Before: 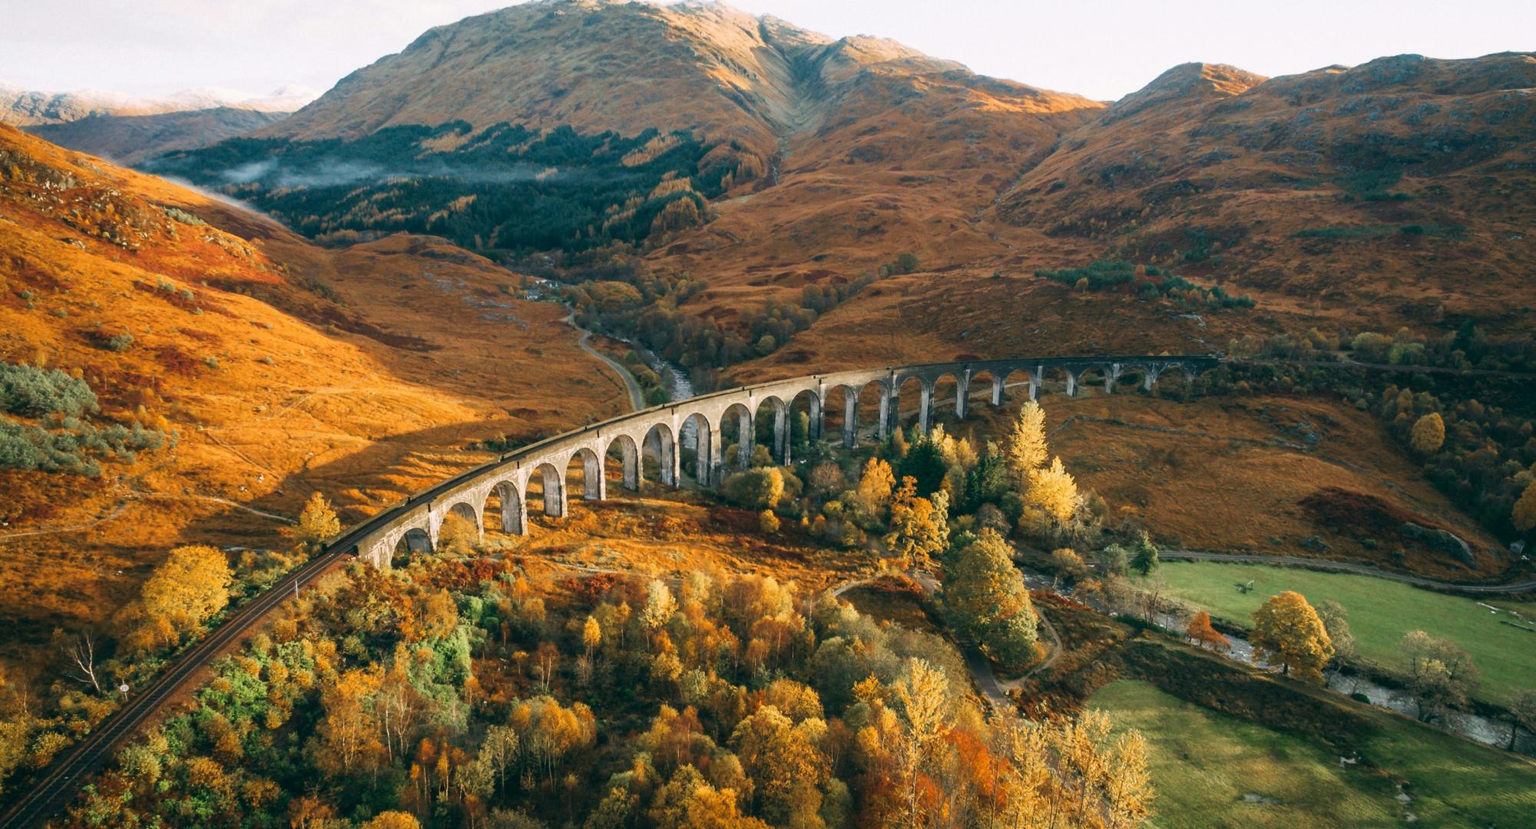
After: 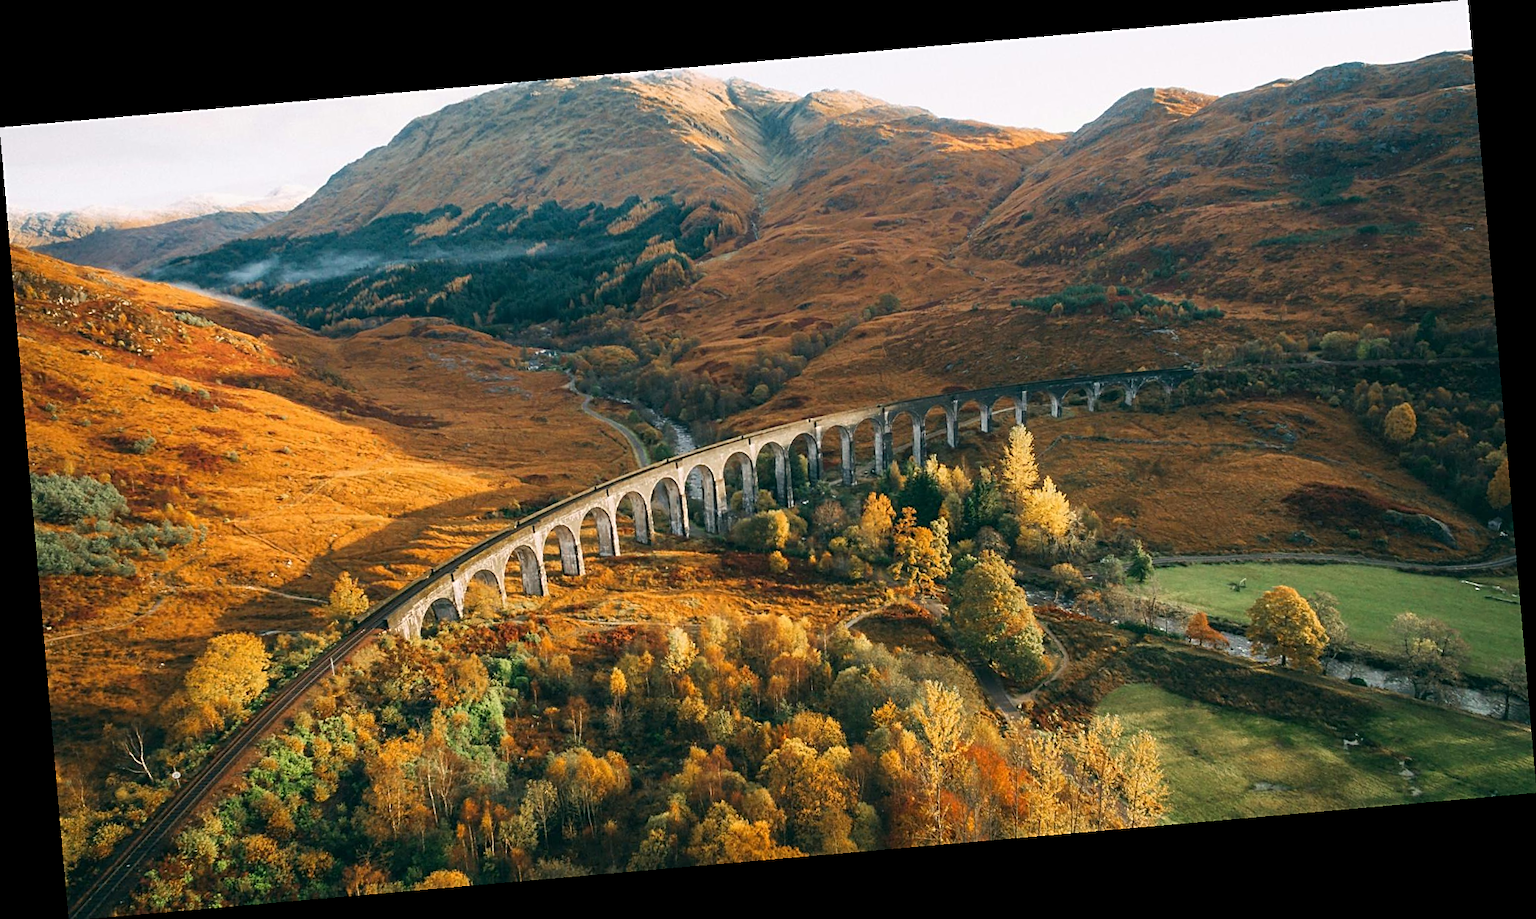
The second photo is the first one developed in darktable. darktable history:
sharpen: on, module defaults
rotate and perspective: rotation -4.98°, automatic cropping off
